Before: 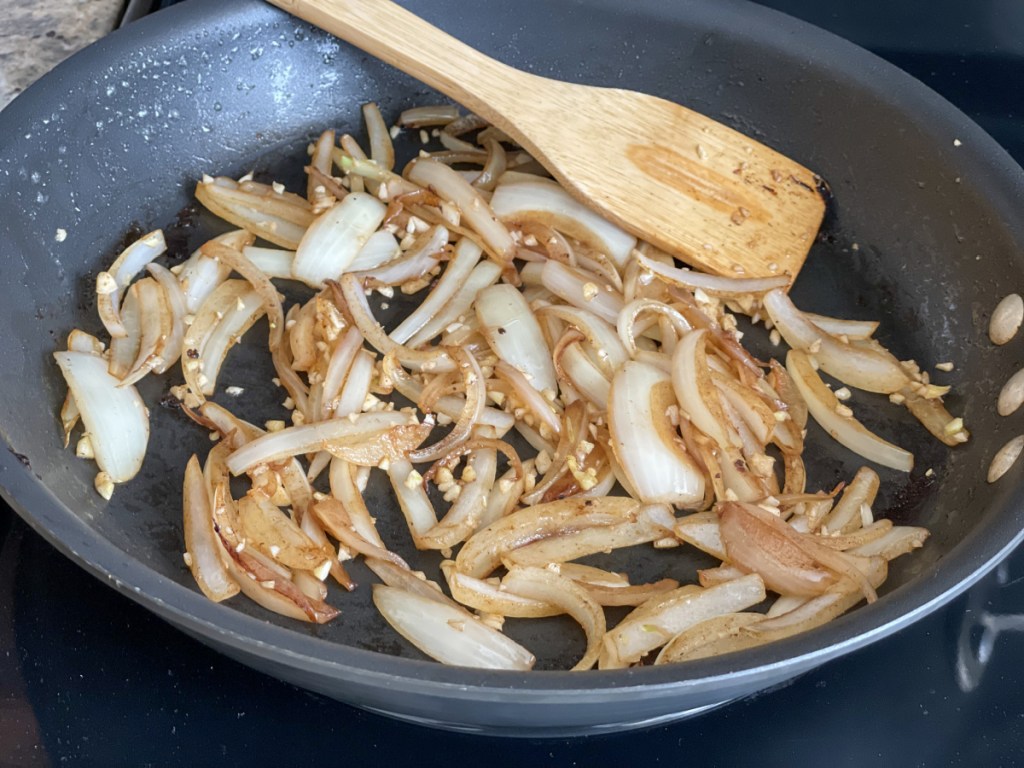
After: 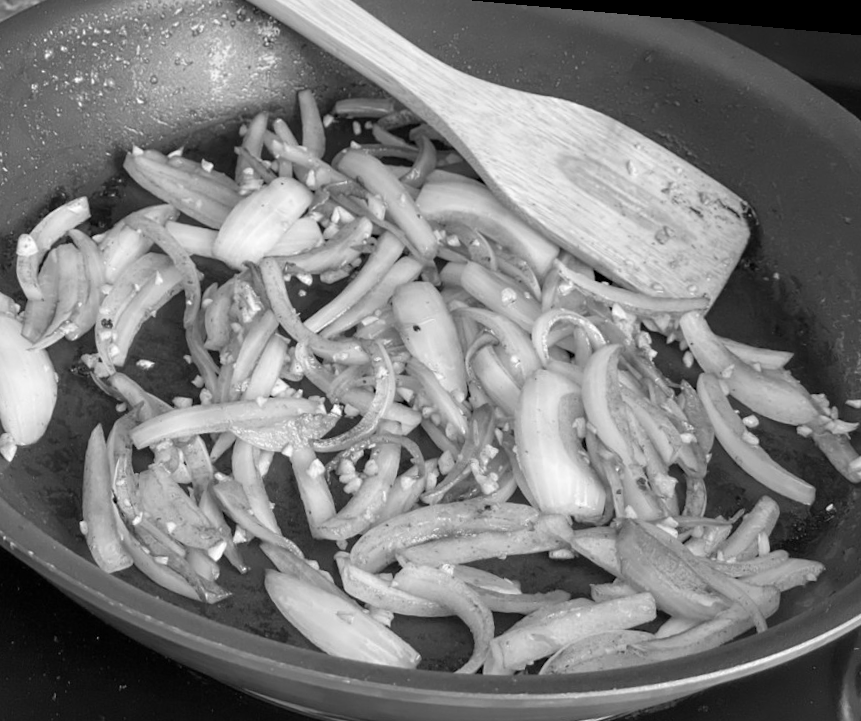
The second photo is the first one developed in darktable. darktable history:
rotate and perspective: rotation 5.12°, automatic cropping off
contrast brightness saturation: saturation -1
crop: left 11.225%, top 5.381%, right 9.565%, bottom 10.314%
sharpen: radius 5.325, amount 0.312, threshold 26.433
